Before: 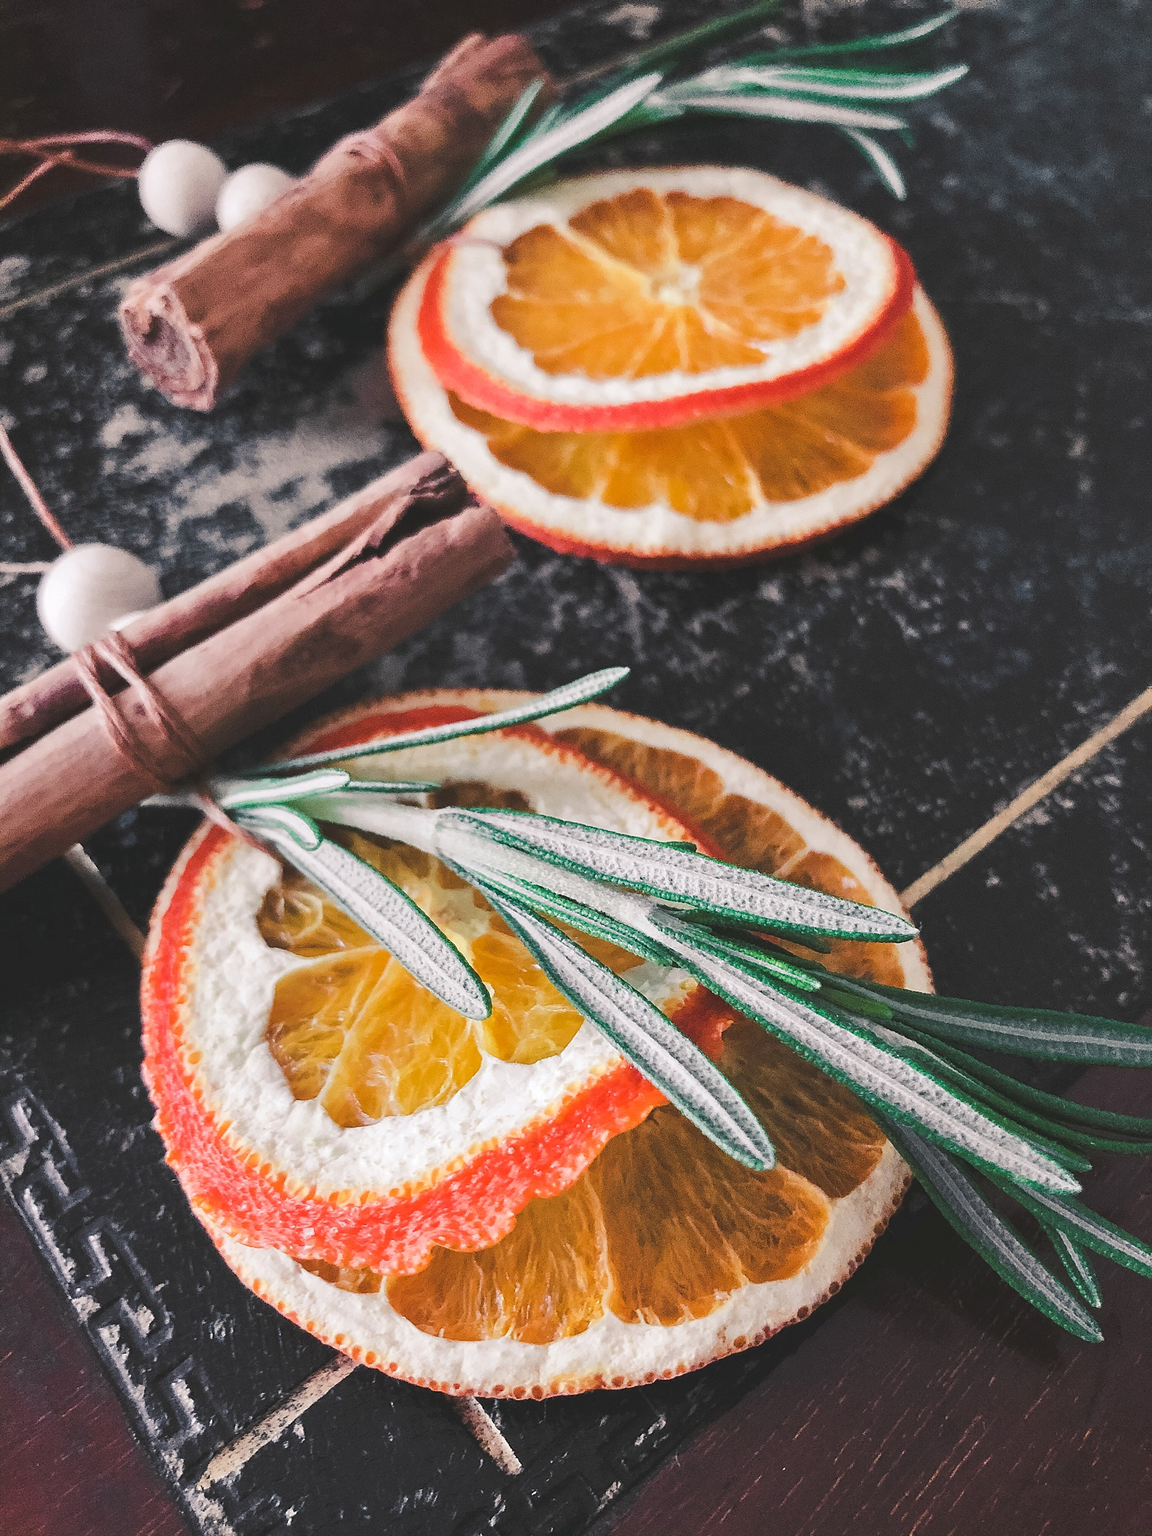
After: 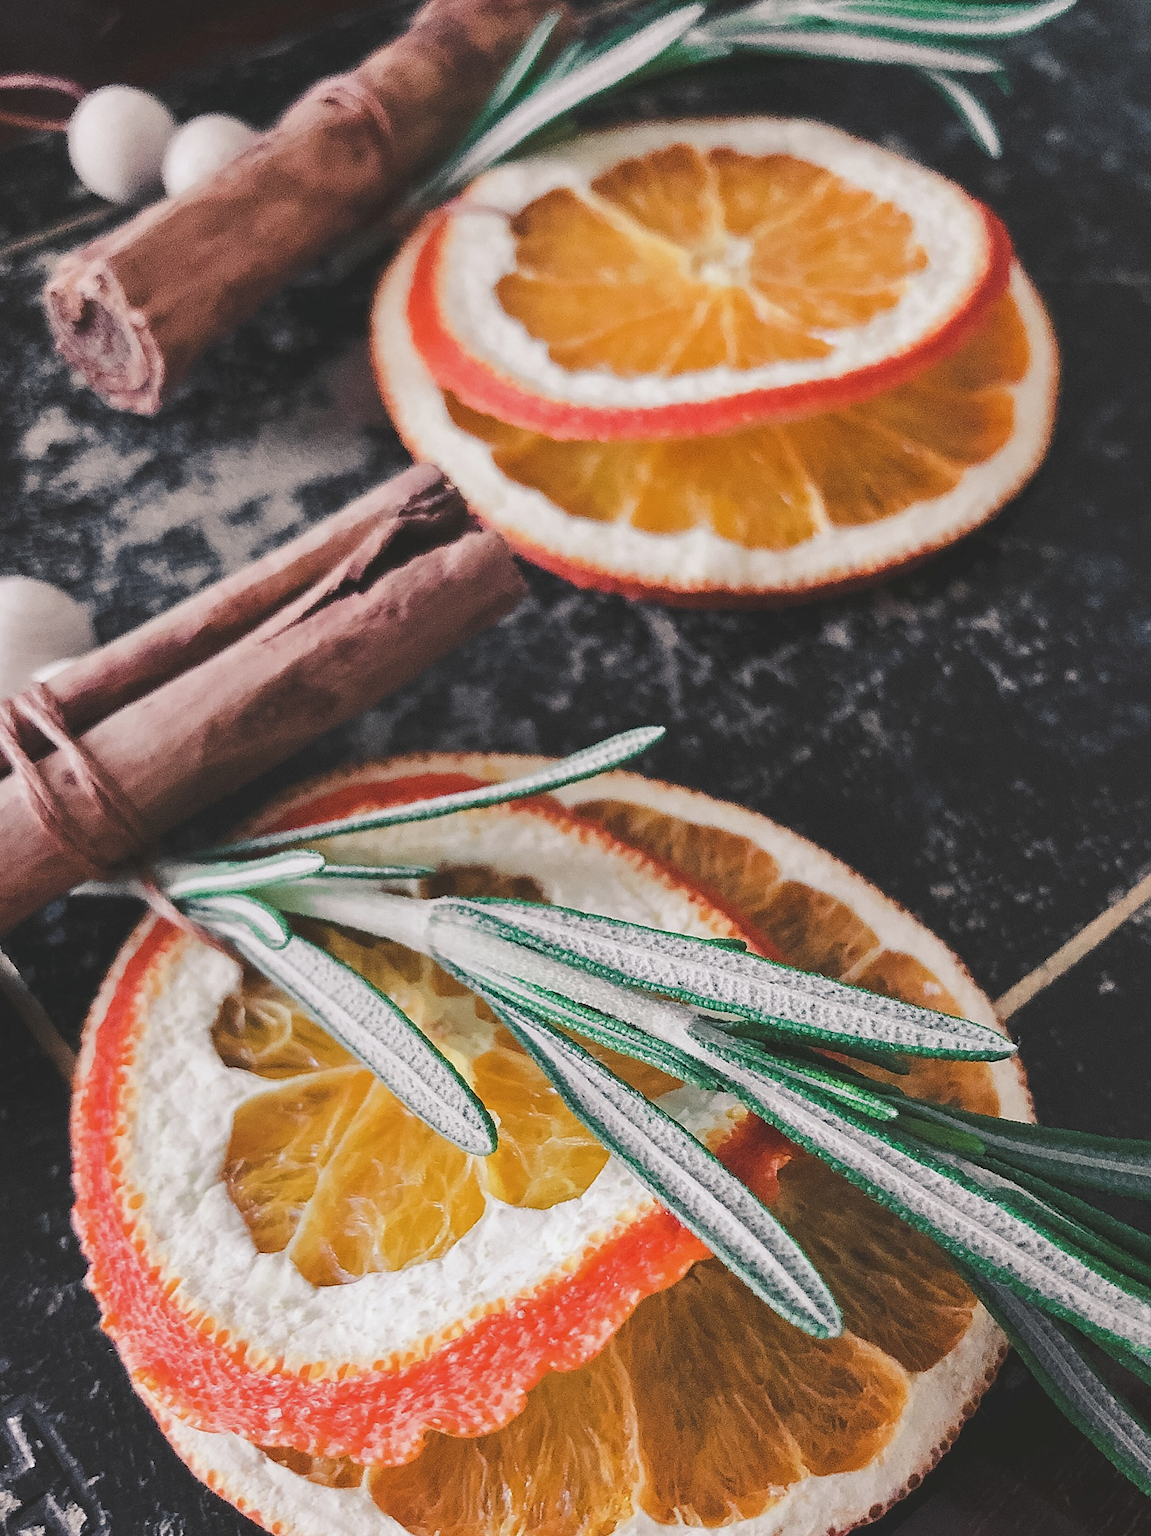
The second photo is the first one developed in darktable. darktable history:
contrast brightness saturation: contrast -0.08, brightness -0.04, saturation -0.11
crop and rotate: left 7.196%, top 4.574%, right 10.605%, bottom 13.178%
